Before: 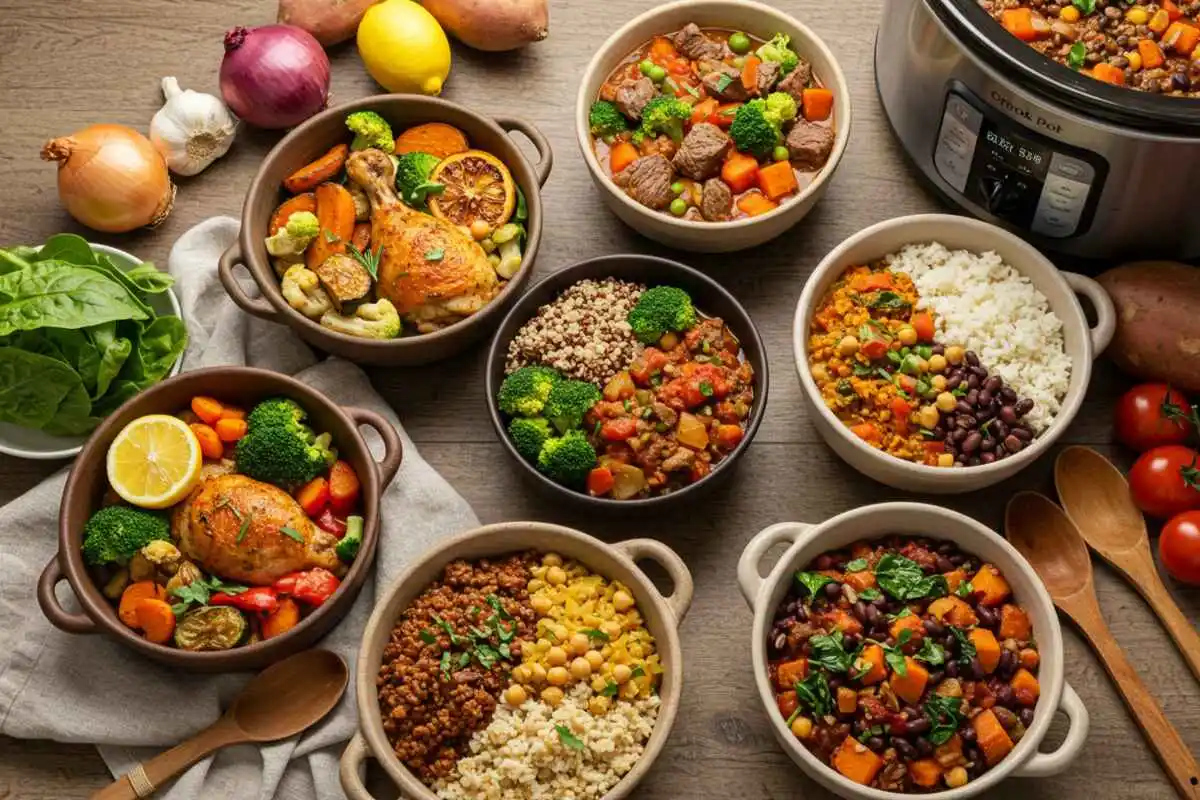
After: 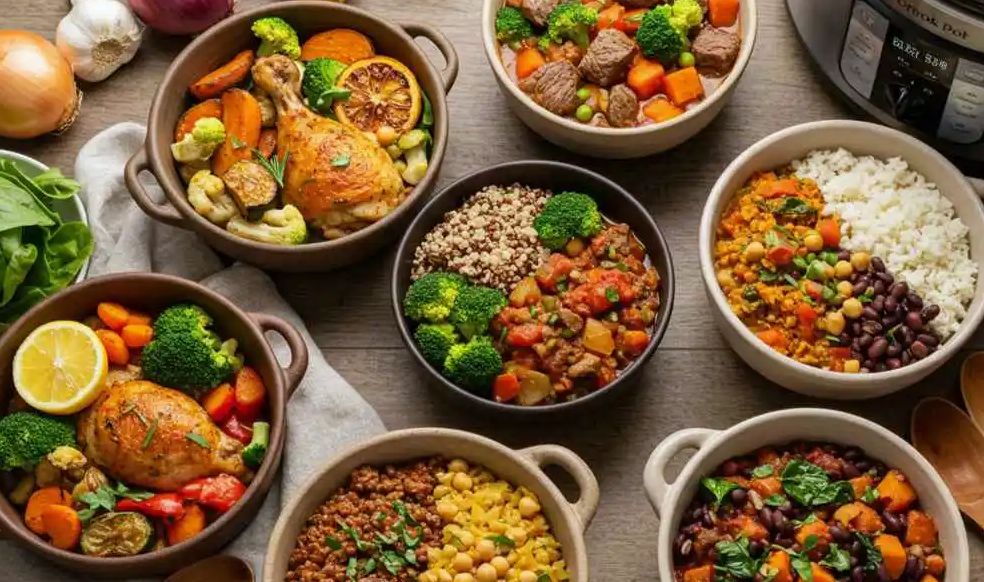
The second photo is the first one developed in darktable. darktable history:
crop: left 7.856%, top 11.836%, right 10.12%, bottom 15.387%
white balance: red 0.983, blue 1.036
